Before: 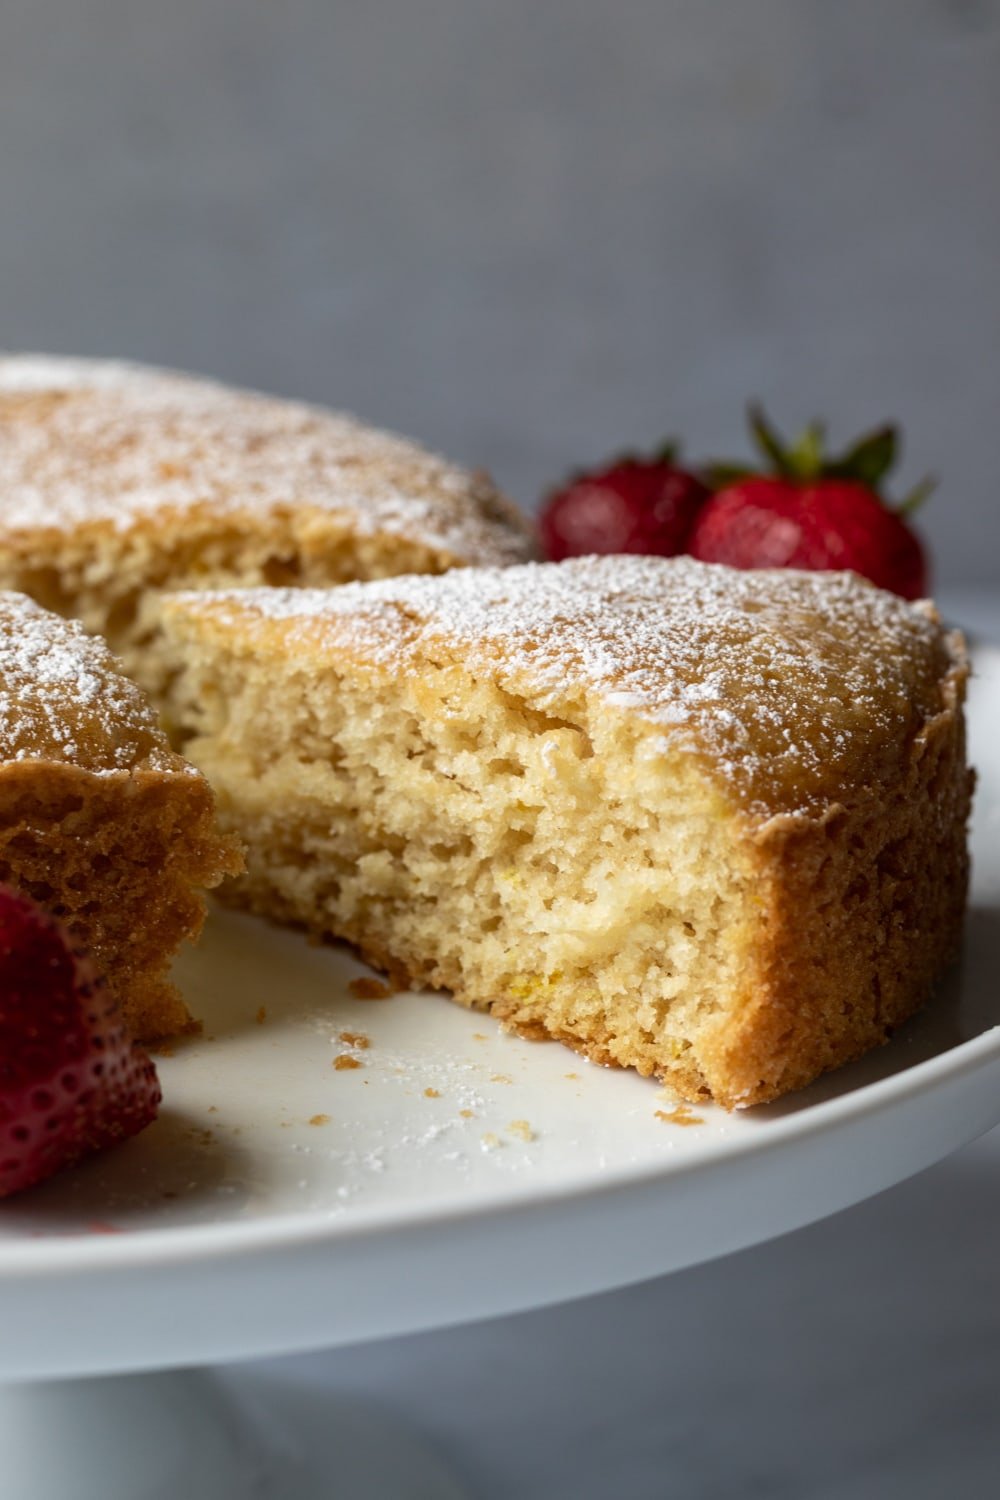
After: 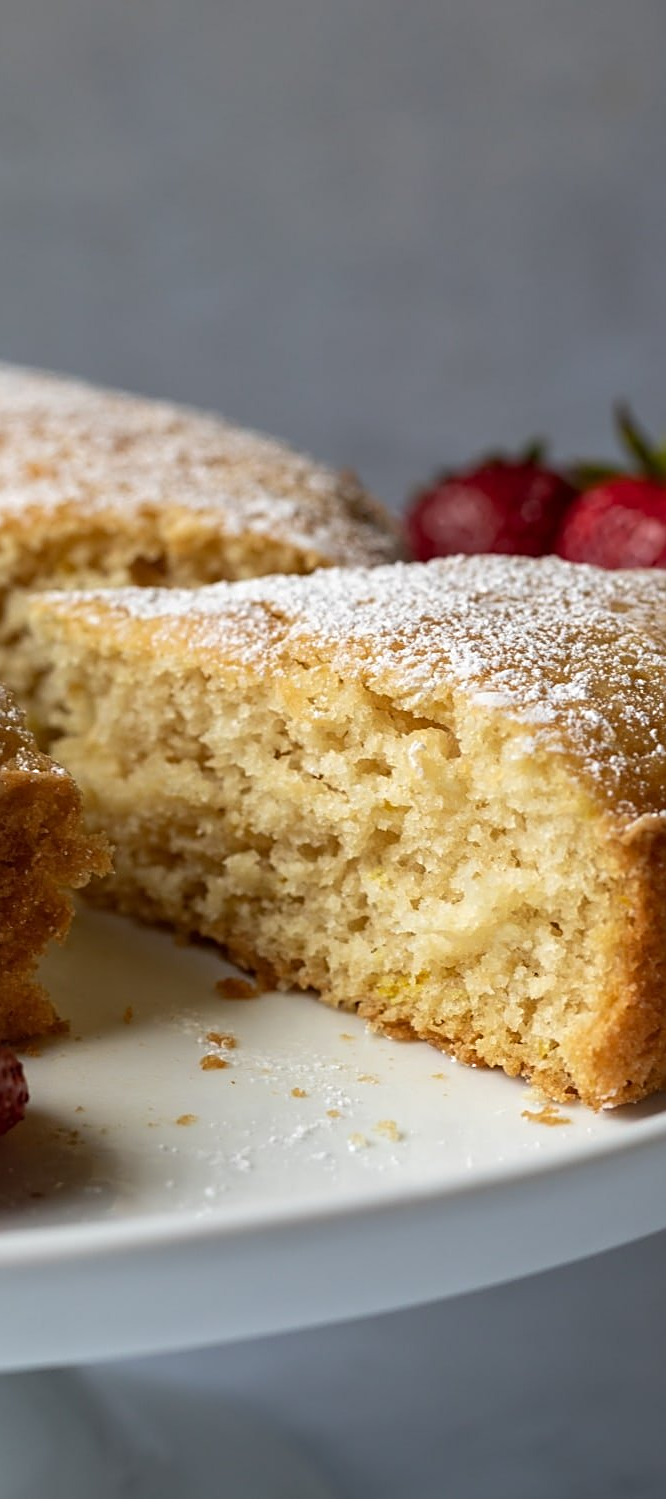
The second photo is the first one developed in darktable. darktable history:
crop and rotate: left 13.357%, right 20.039%
sharpen: on, module defaults
